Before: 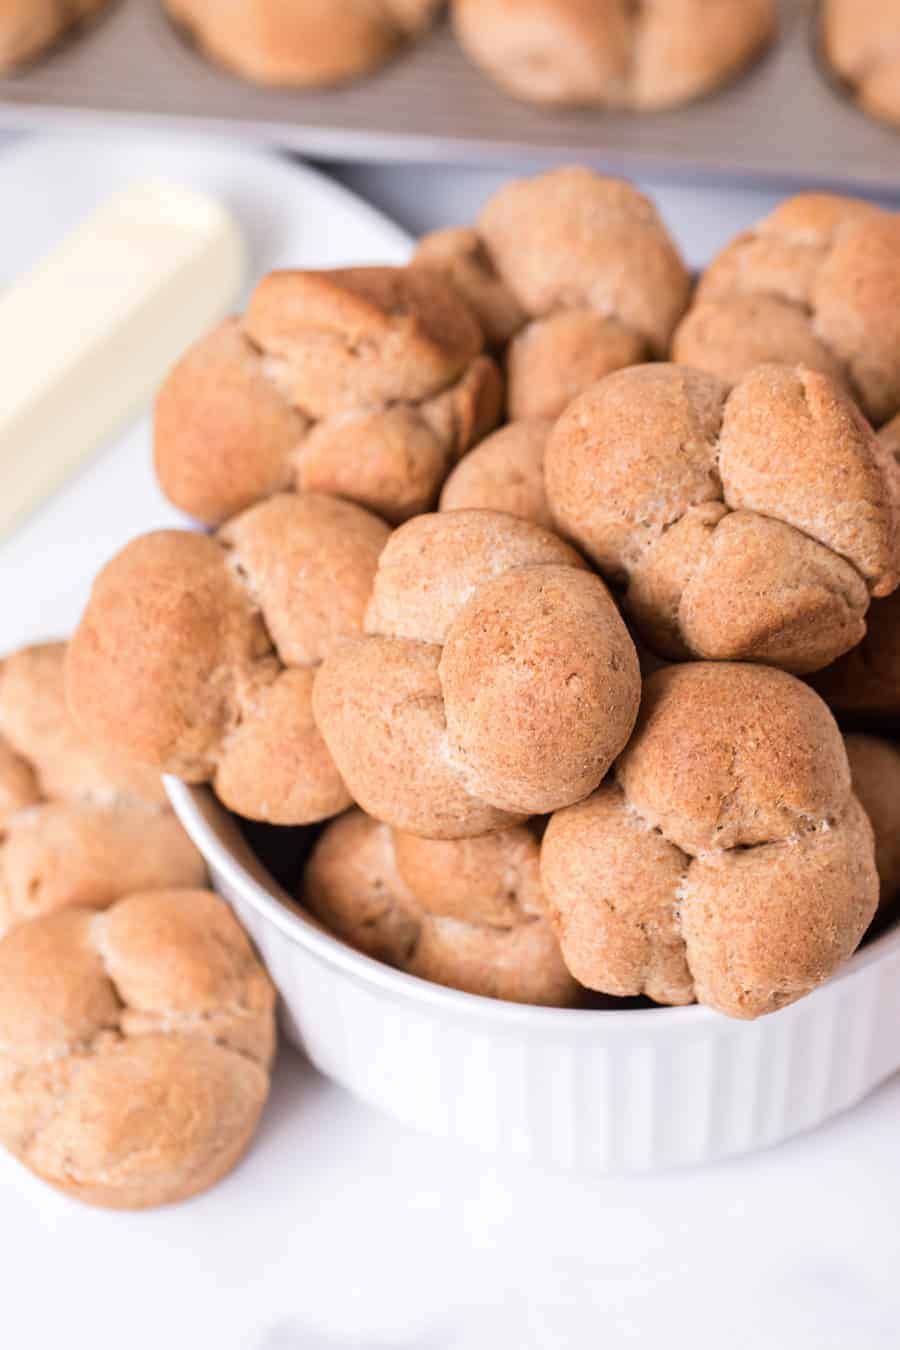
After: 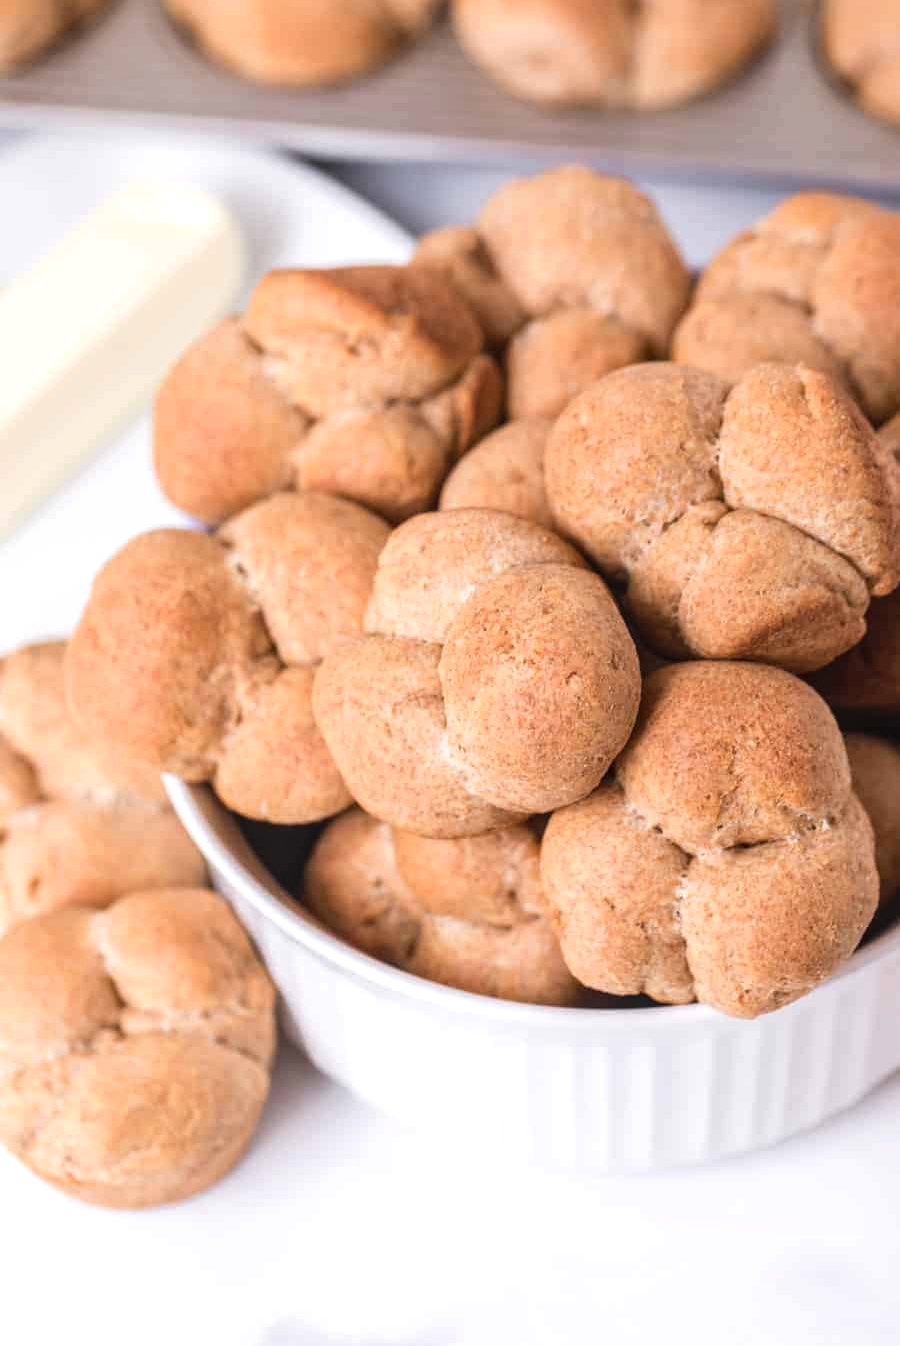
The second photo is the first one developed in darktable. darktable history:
local contrast: detail 110%
exposure: exposure 0.129 EV, compensate highlight preservation false
crop: top 0.111%, bottom 0.148%
